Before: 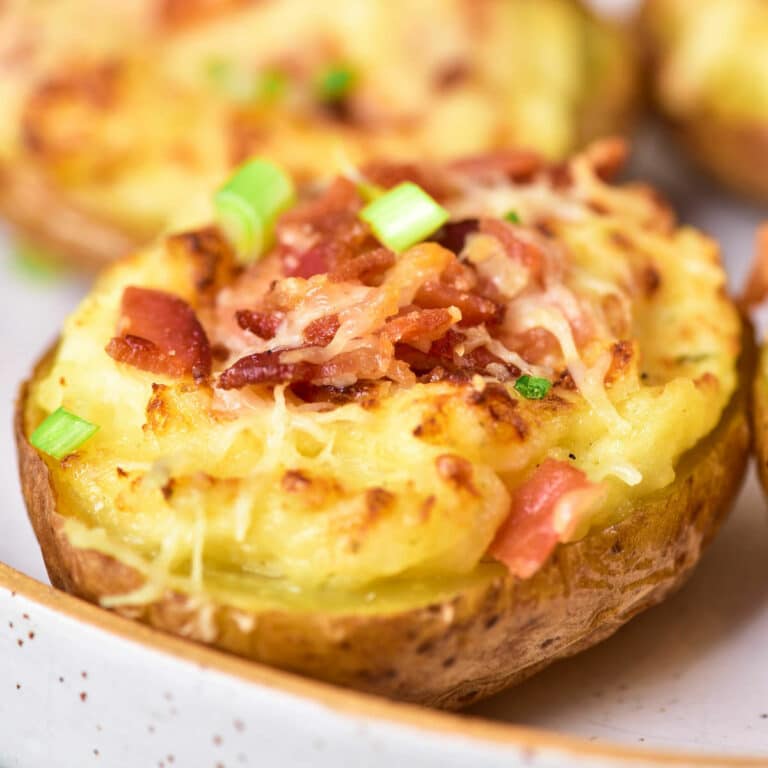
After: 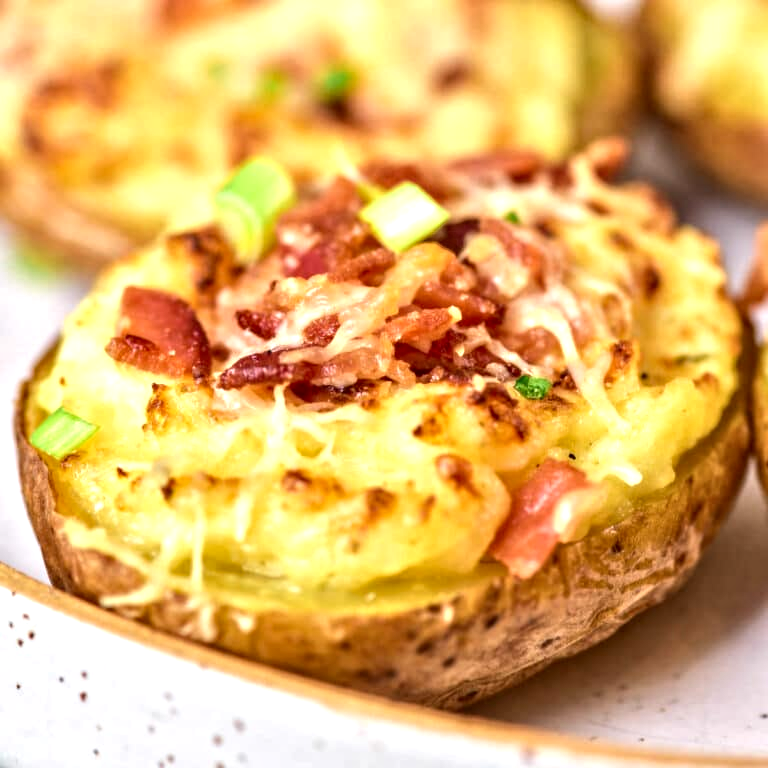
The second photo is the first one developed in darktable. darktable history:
contrast equalizer: octaves 7, y [[0.511, 0.558, 0.631, 0.632, 0.559, 0.512], [0.5 ×6], [0.507, 0.559, 0.627, 0.644, 0.647, 0.647], [0 ×6], [0 ×6]]
local contrast: detail 109%
exposure: exposure 0.338 EV, compensate highlight preservation false
